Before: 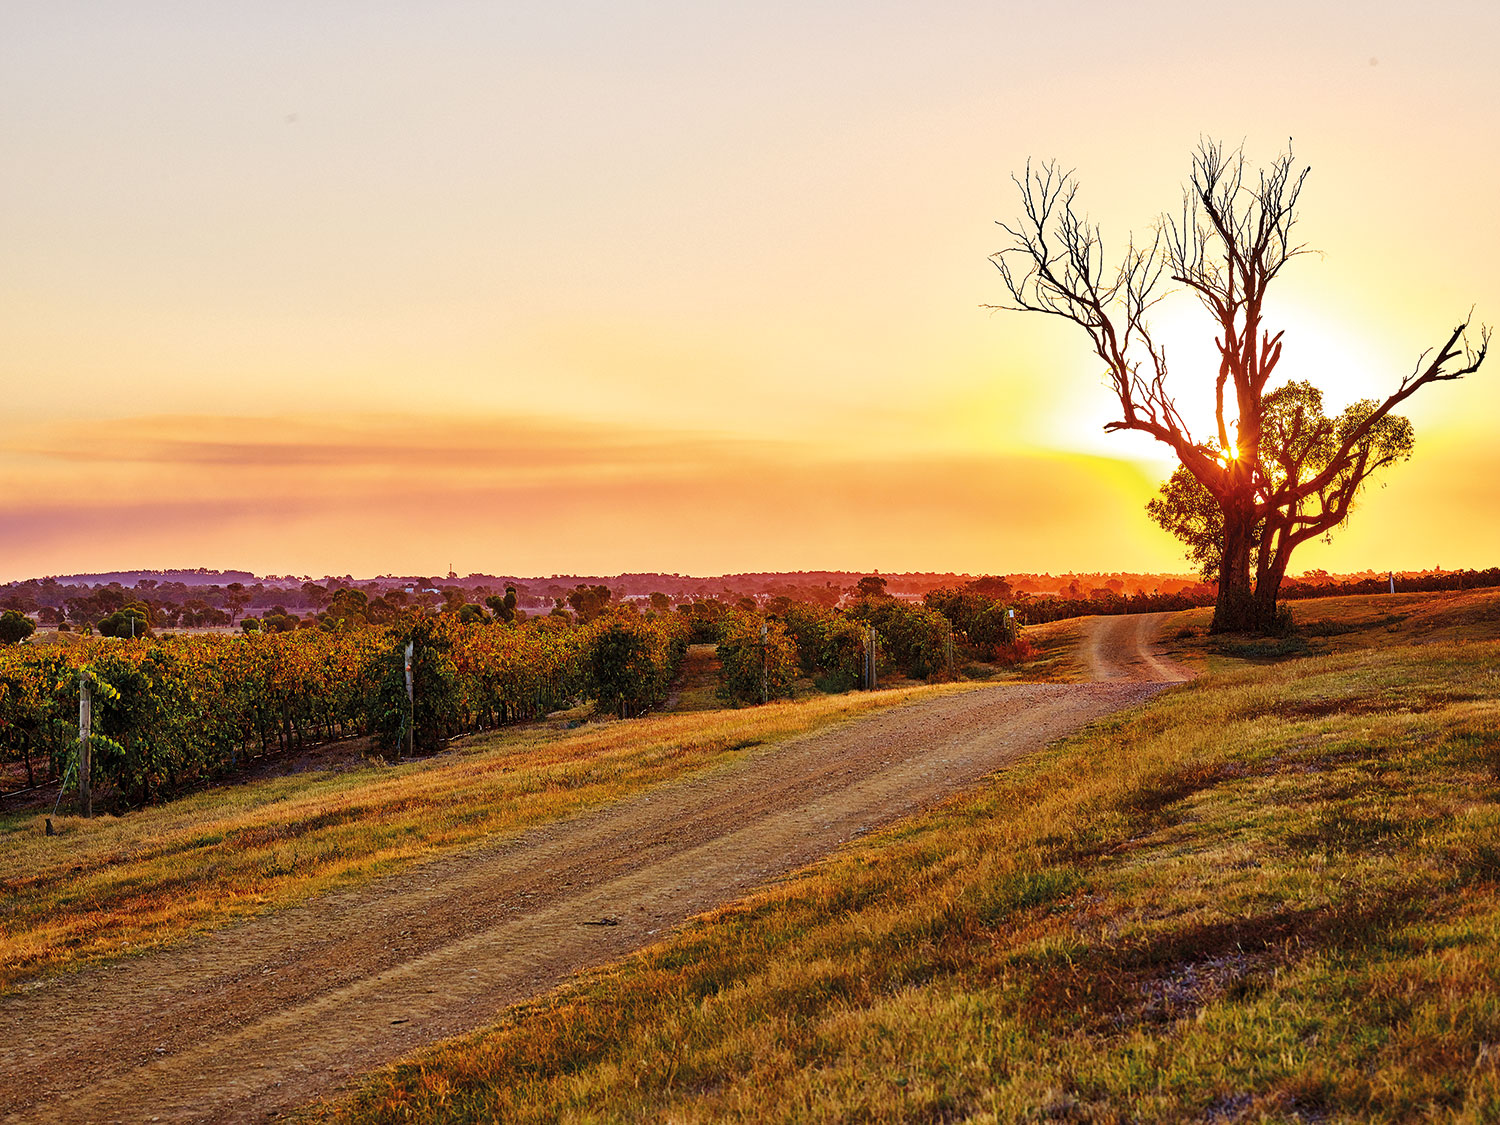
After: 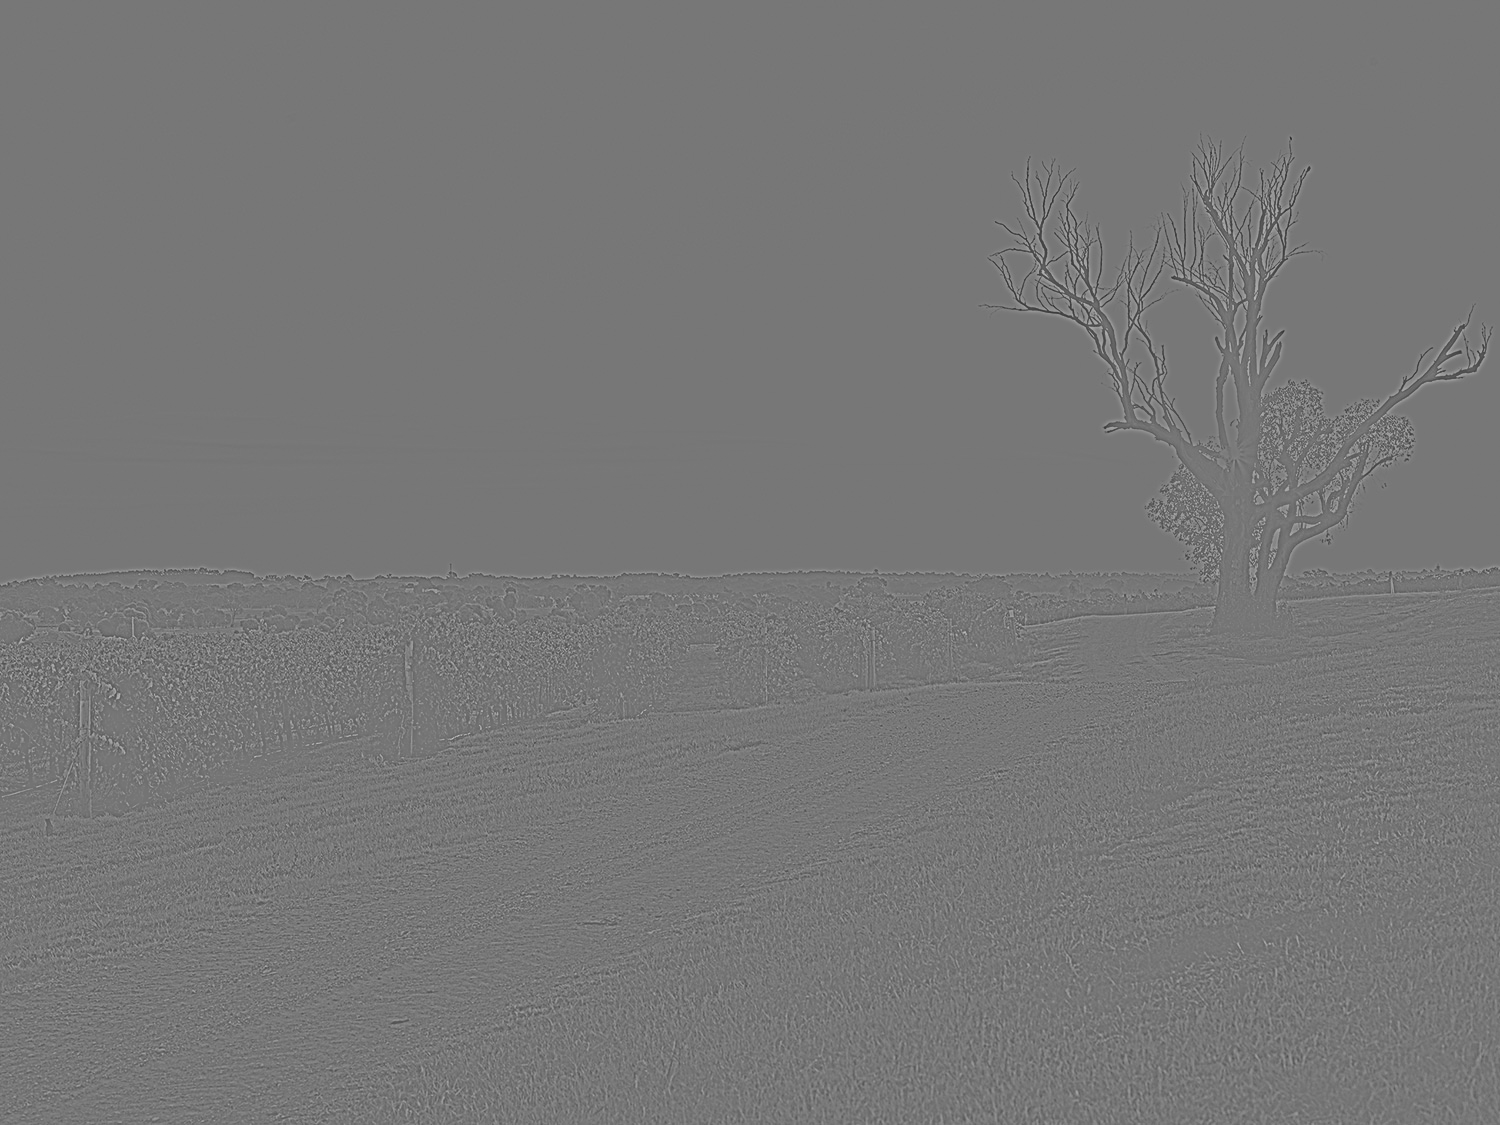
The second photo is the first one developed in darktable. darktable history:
highpass: sharpness 9.84%, contrast boost 9.94%
local contrast: highlights 100%, shadows 100%, detail 131%, midtone range 0.2
